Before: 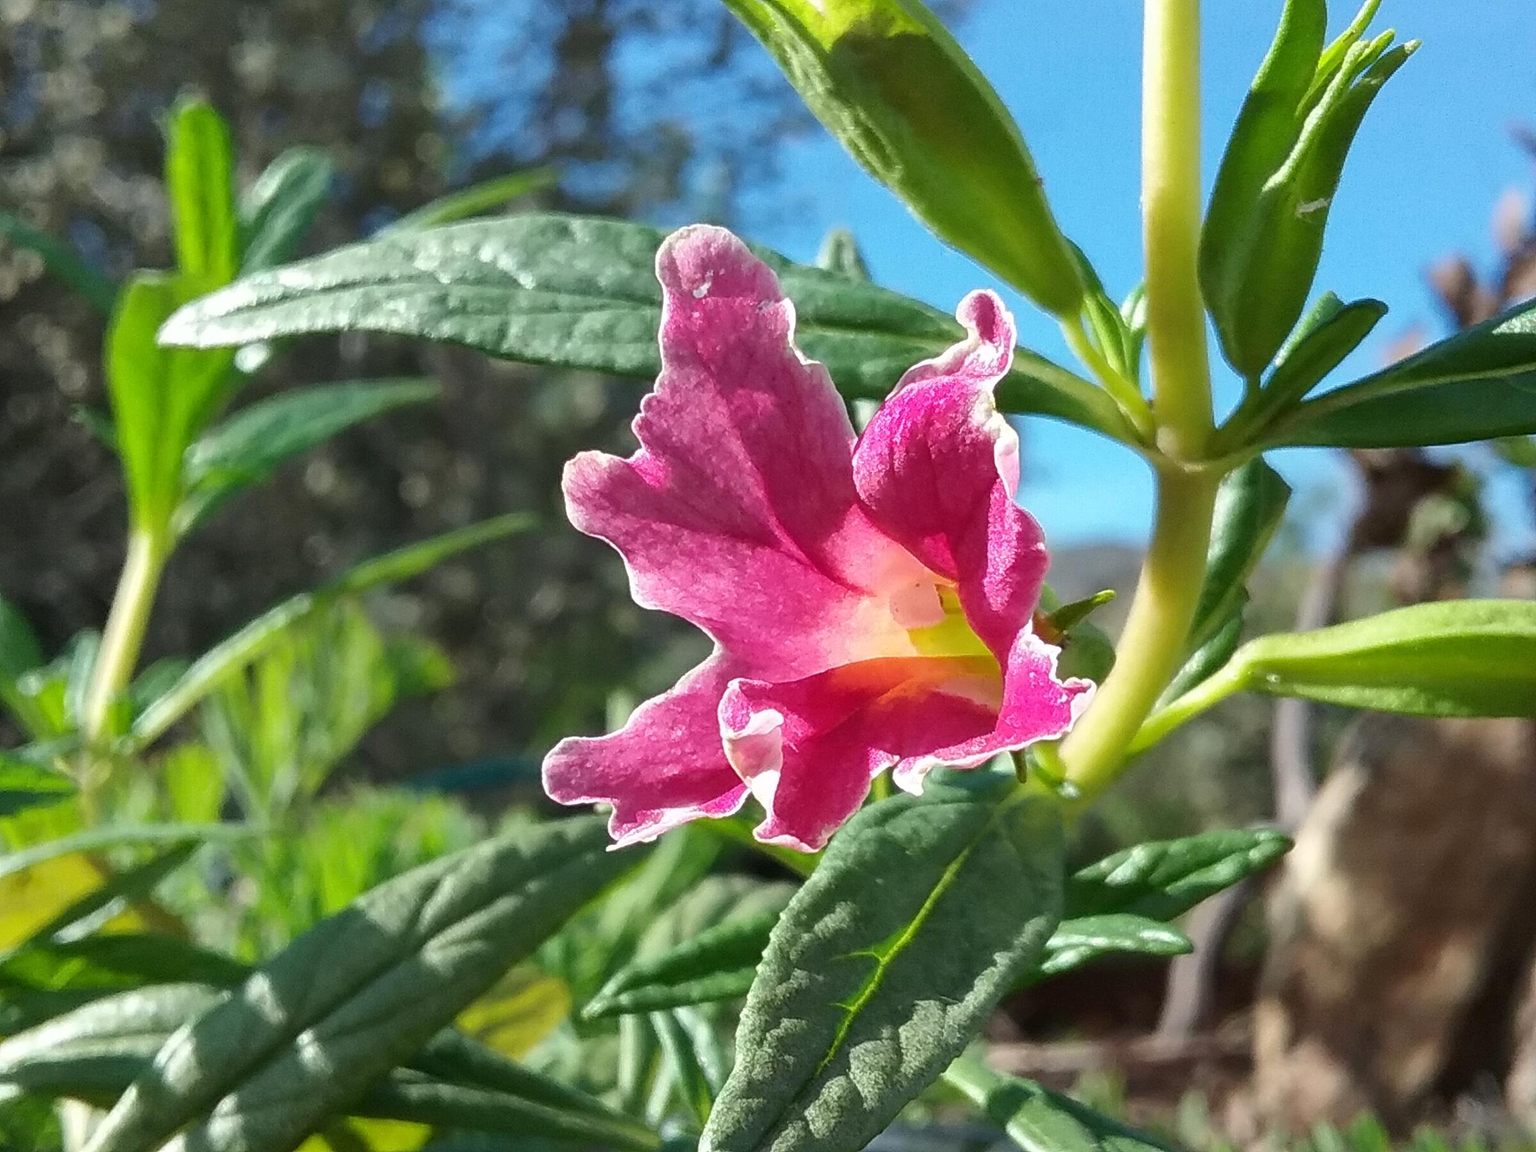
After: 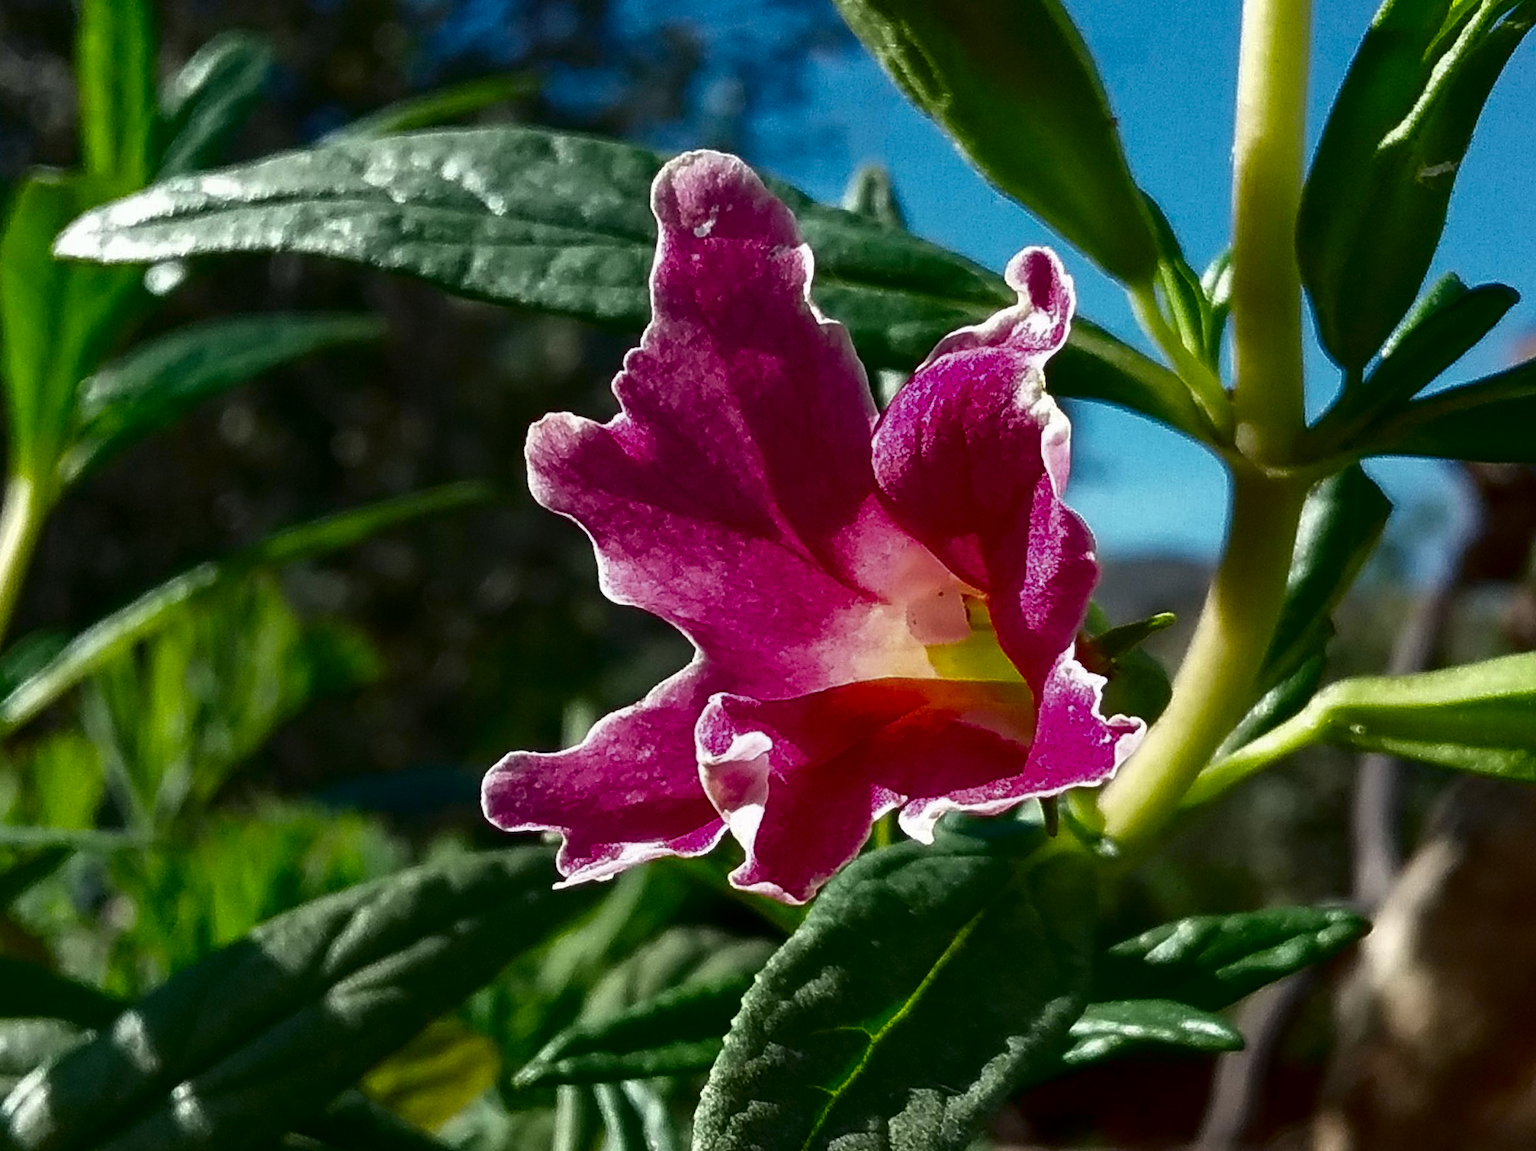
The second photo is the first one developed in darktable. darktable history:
contrast brightness saturation: brightness -0.52
crop and rotate: angle -3.27°, left 5.211%, top 5.211%, right 4.607%, bottom 4.607%
